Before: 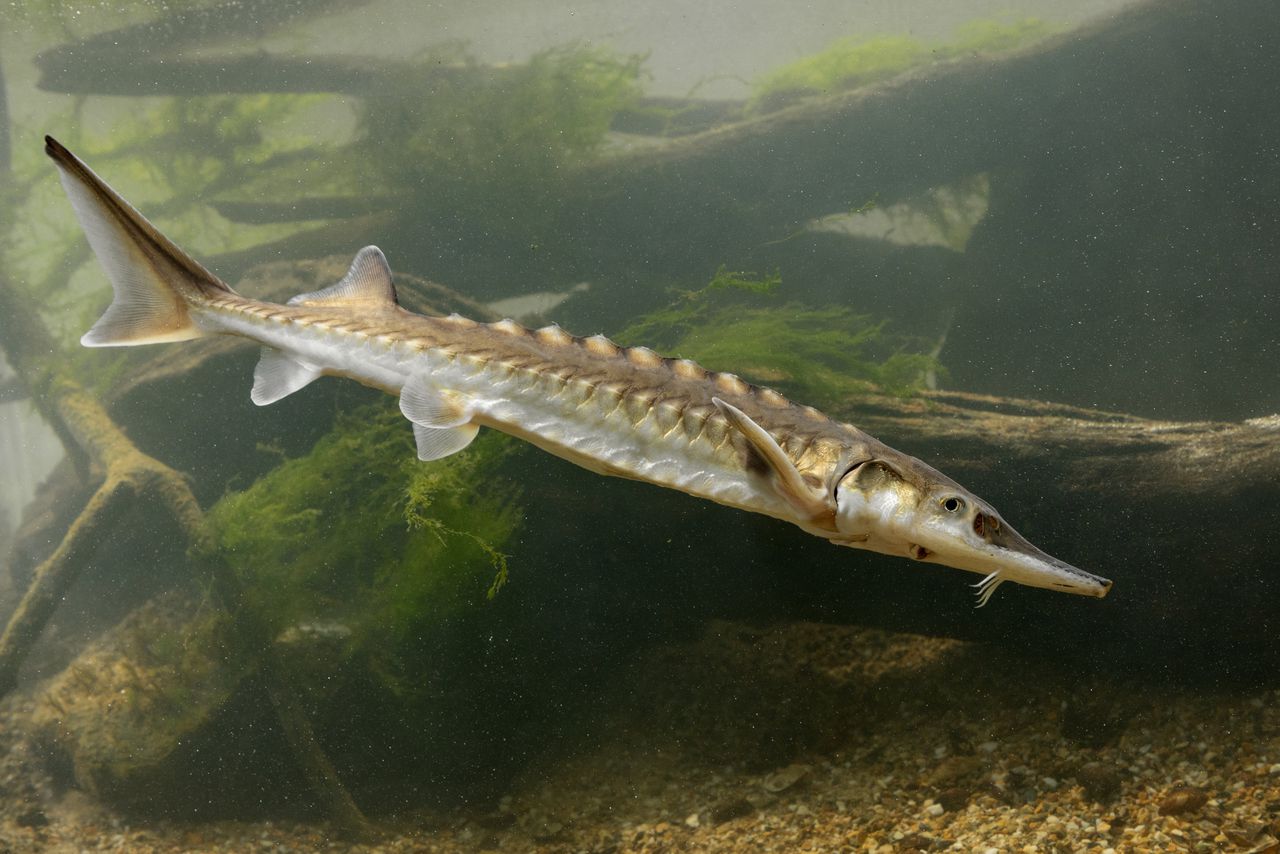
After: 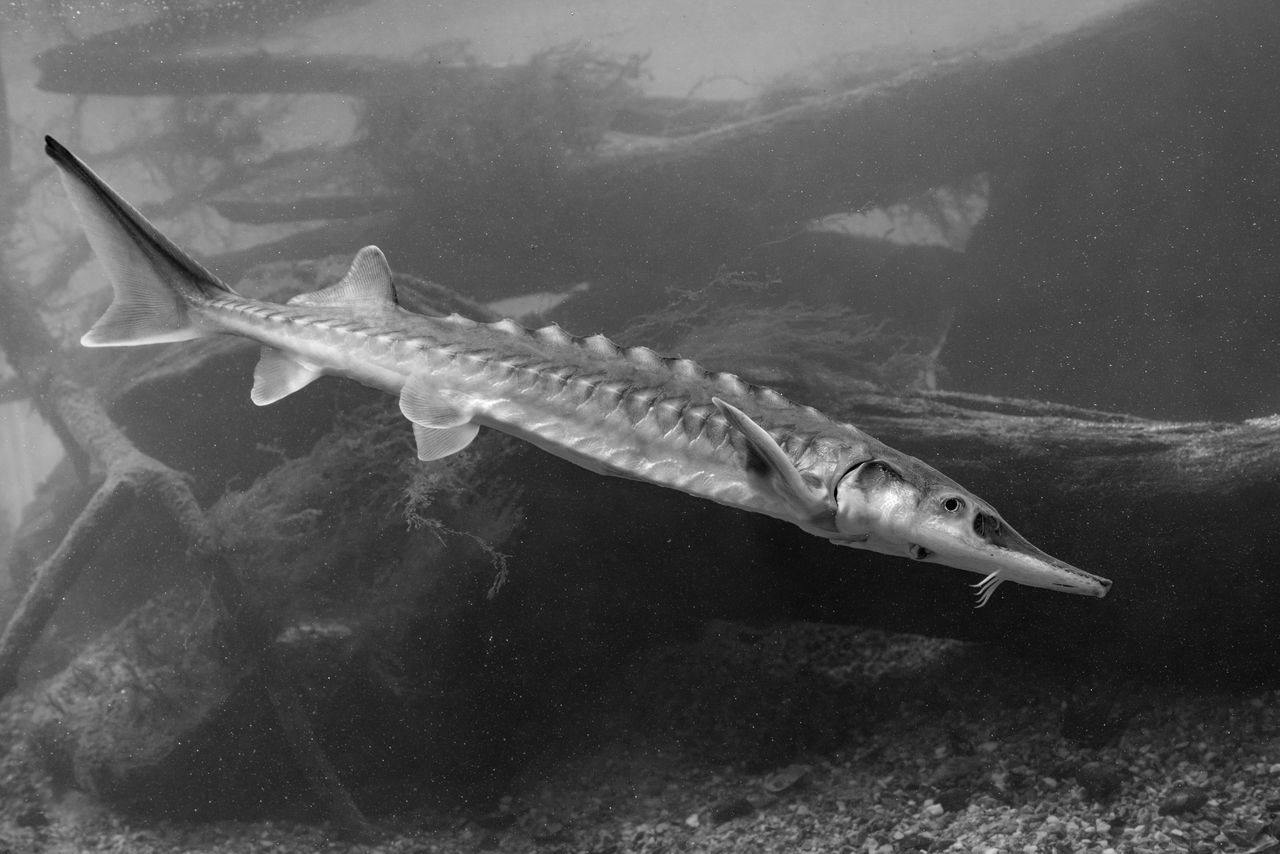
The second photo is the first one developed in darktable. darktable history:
color calibration: output gray [0.18, 0.41, 0.41, 0], illuminant custom, x 0.387, y 0.387, temperature 3799.14 K
